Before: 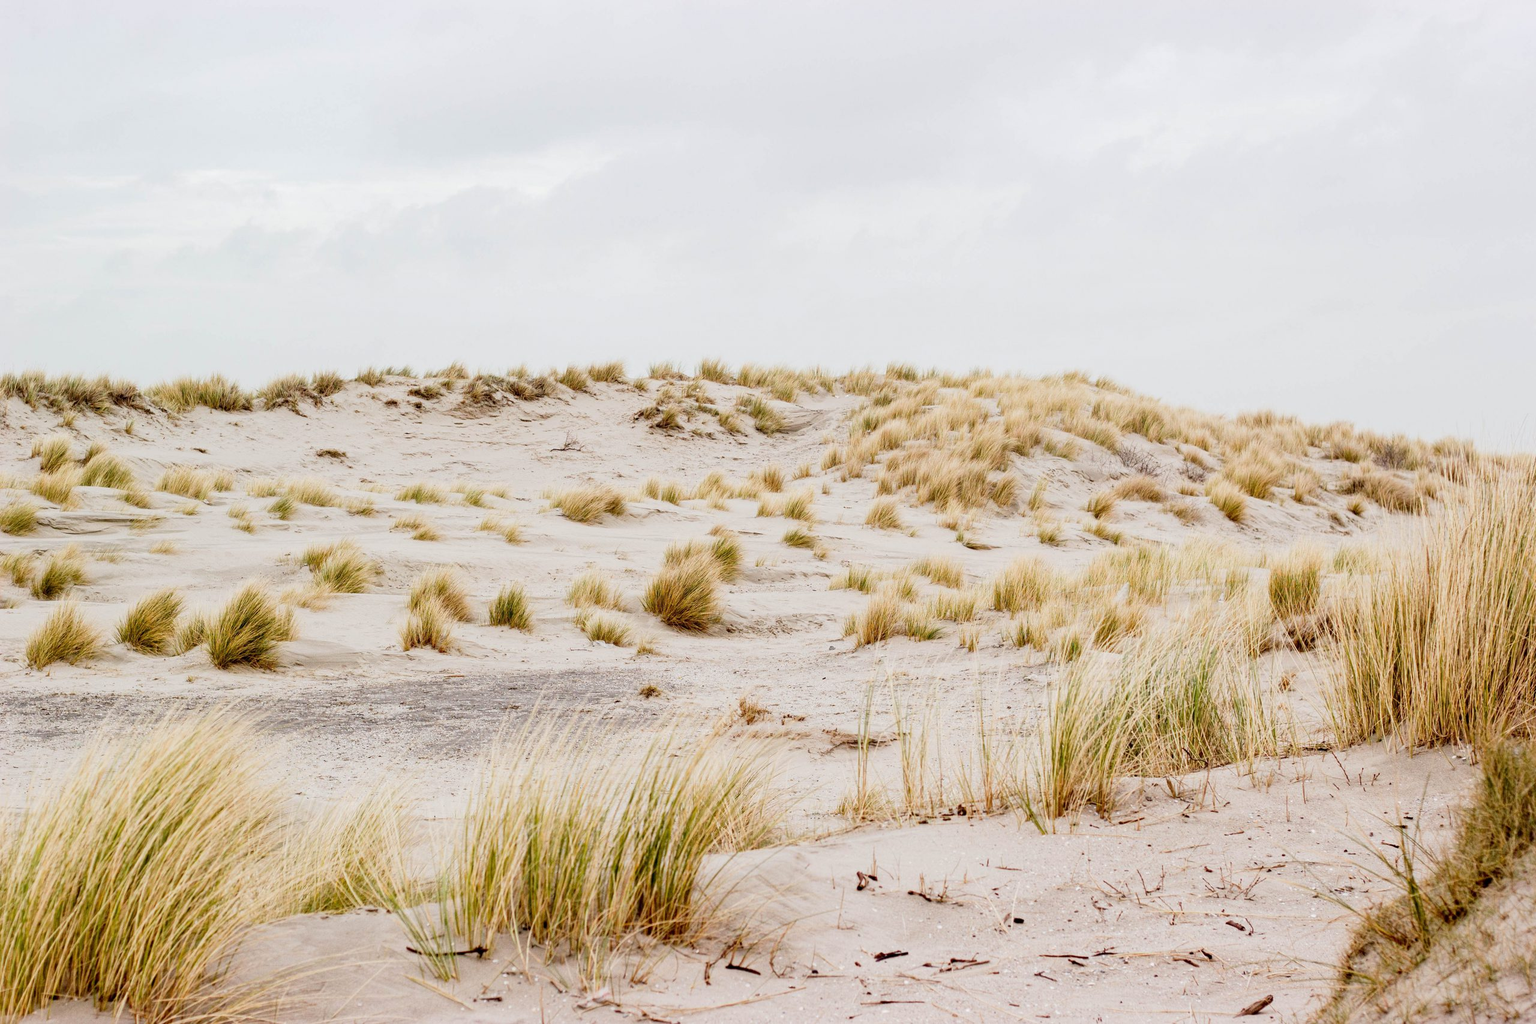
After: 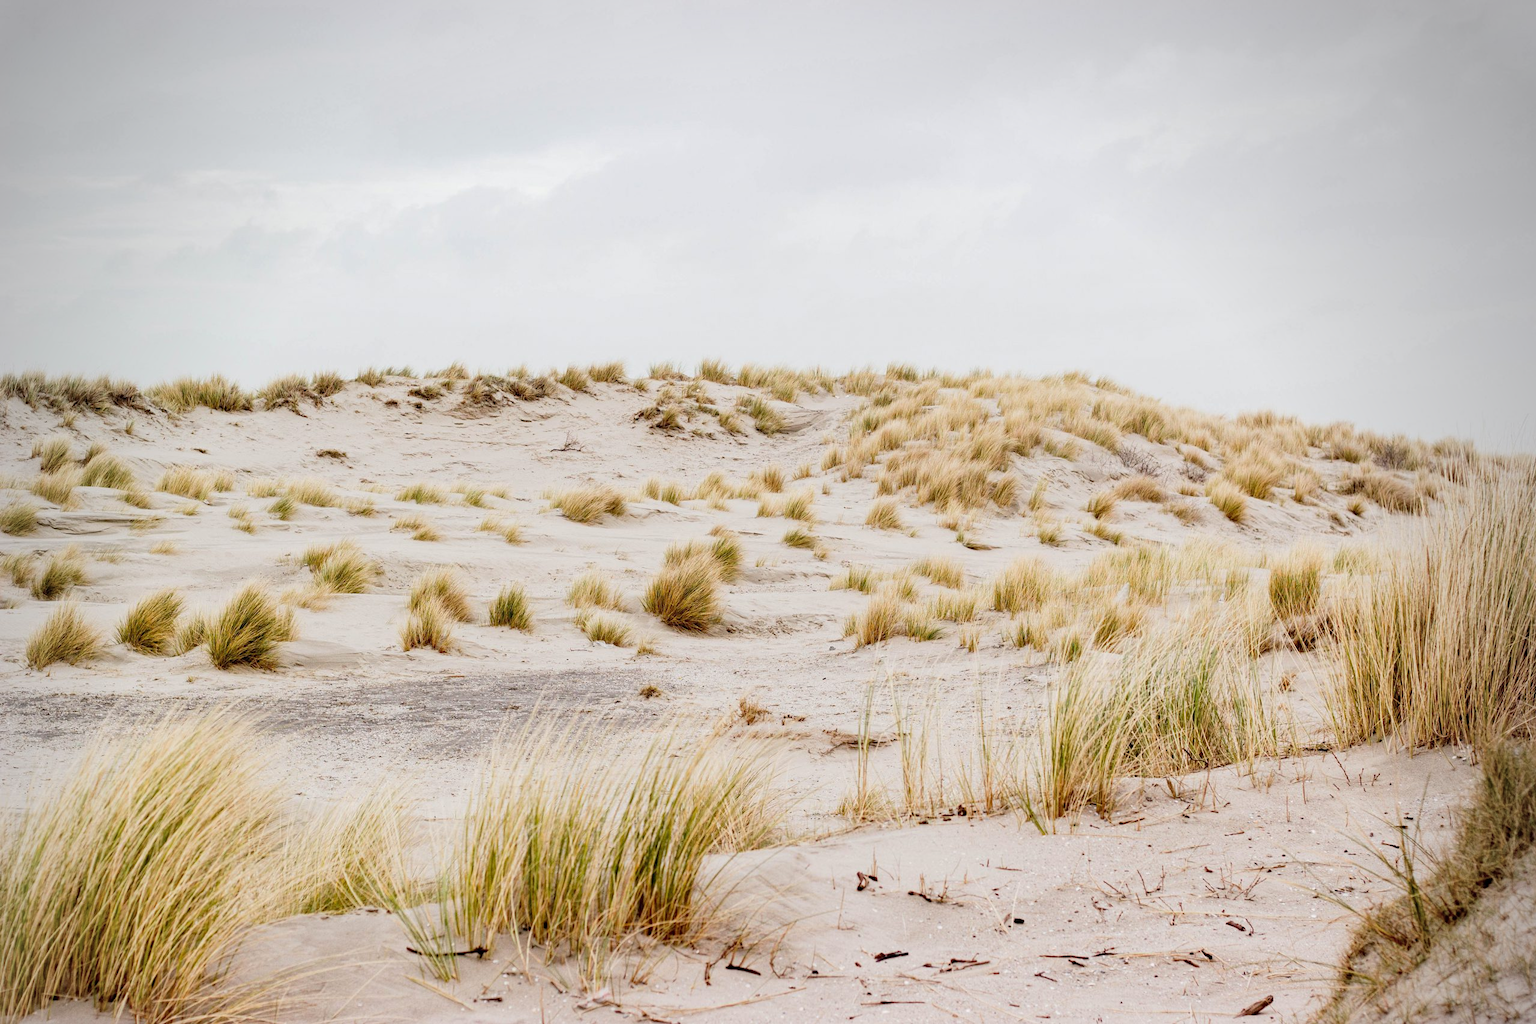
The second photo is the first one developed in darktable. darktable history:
vignetting: center (-0.026, 0.402)
